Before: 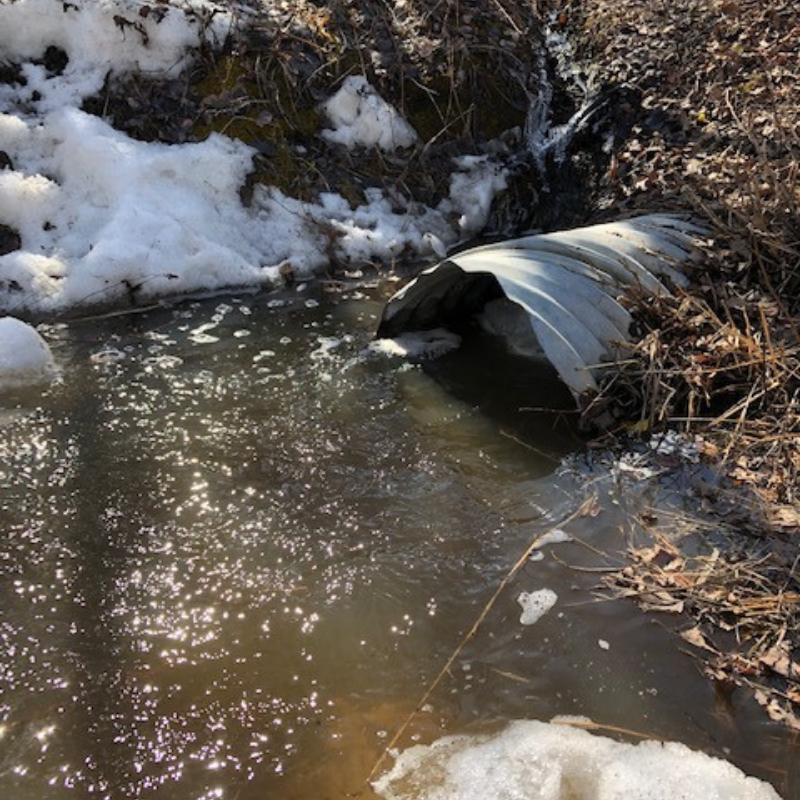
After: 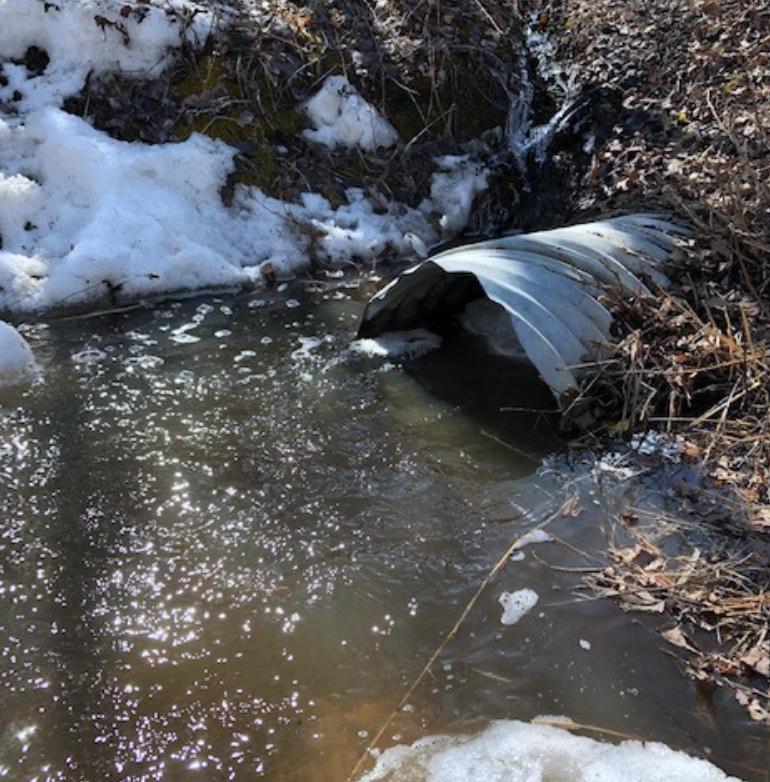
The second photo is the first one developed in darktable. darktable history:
crop and rotate: left 2.536%, right 1.107%, bottom 2.246%
color calibration: x 0.37, y 0.382, temperature 4313.32 K
